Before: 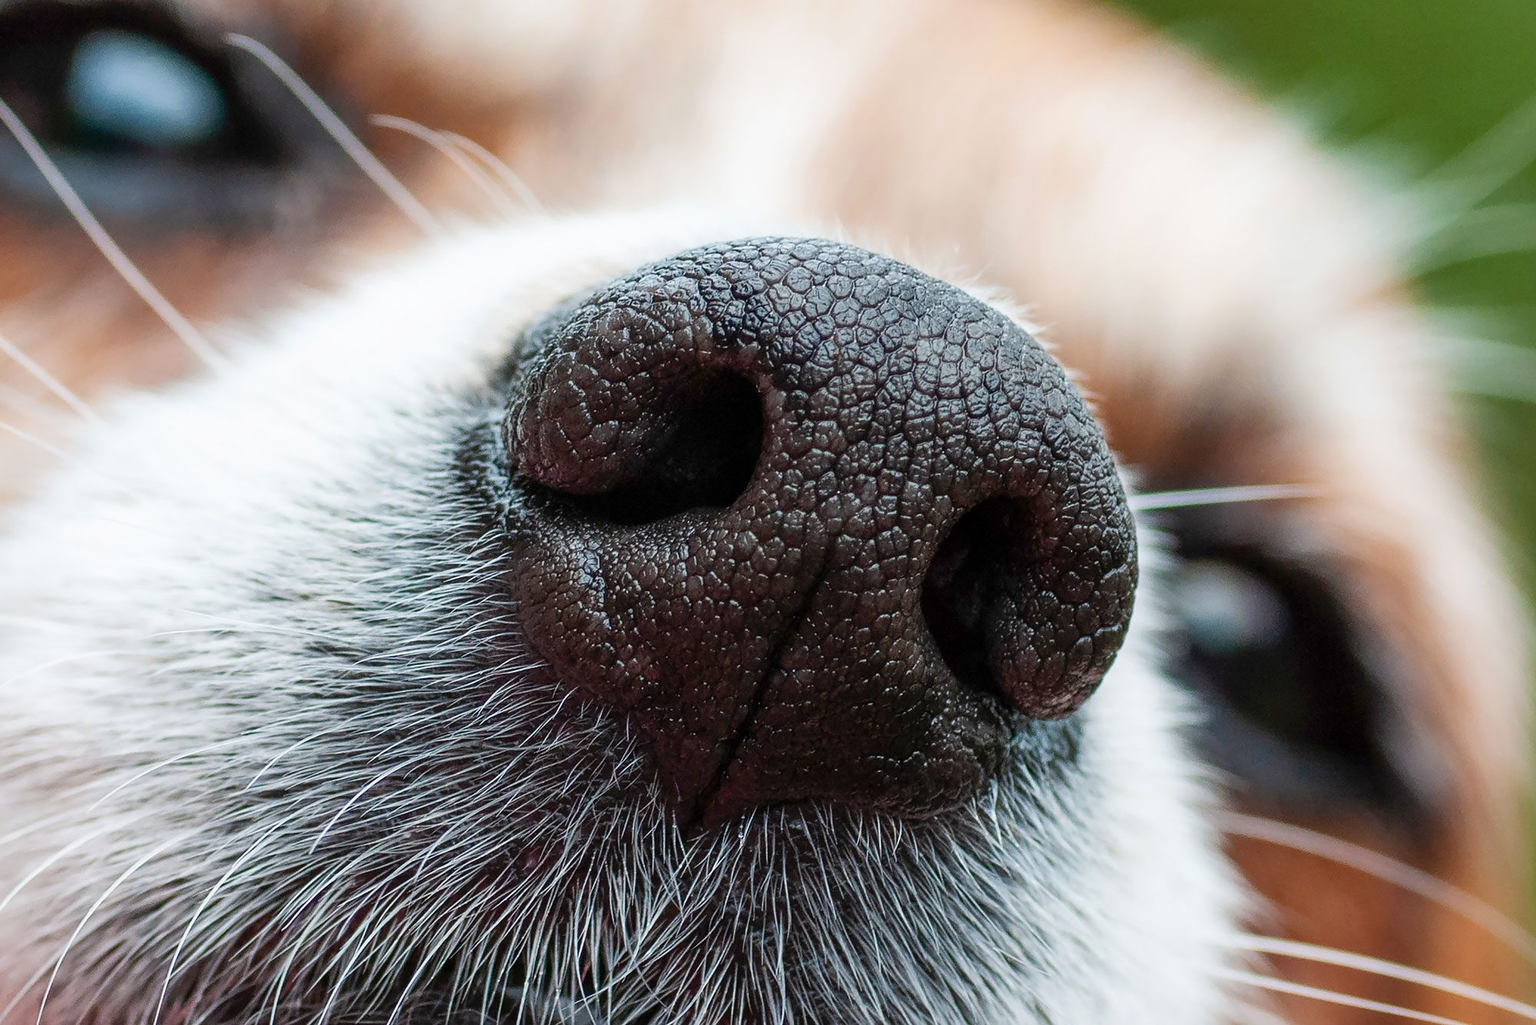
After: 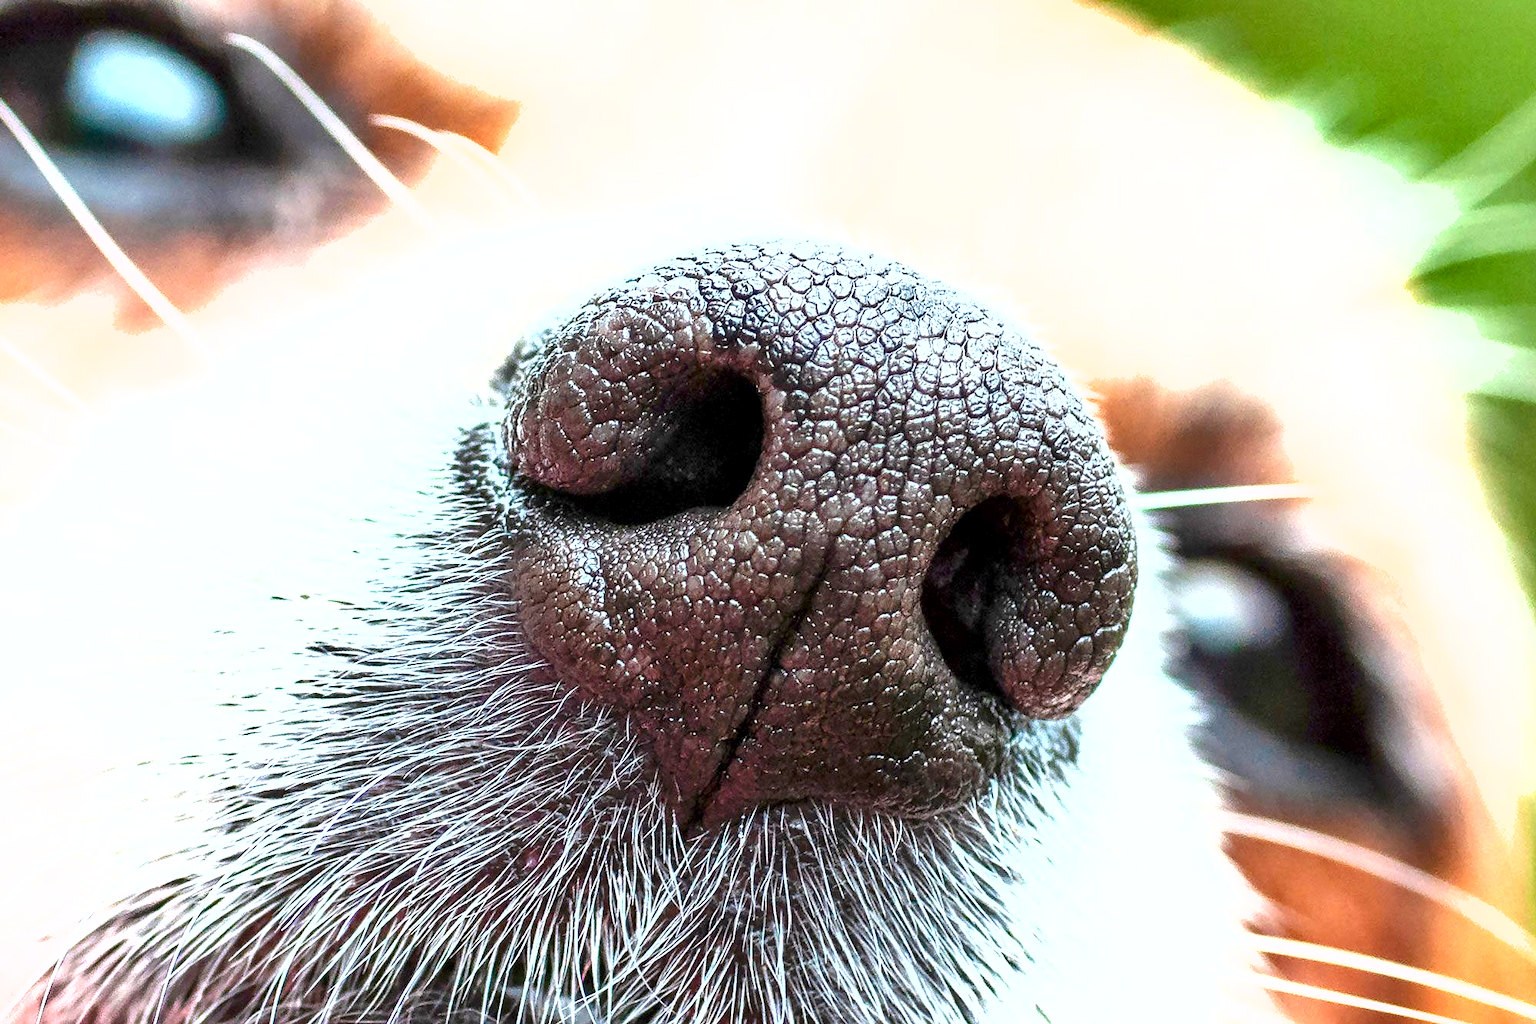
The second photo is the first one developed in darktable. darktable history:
shadows and highlights: low approximation 0.01, soften with gaussian
exposure: black level correction 0.001, exposure 1.84 EV, compensate highlight preservation false
